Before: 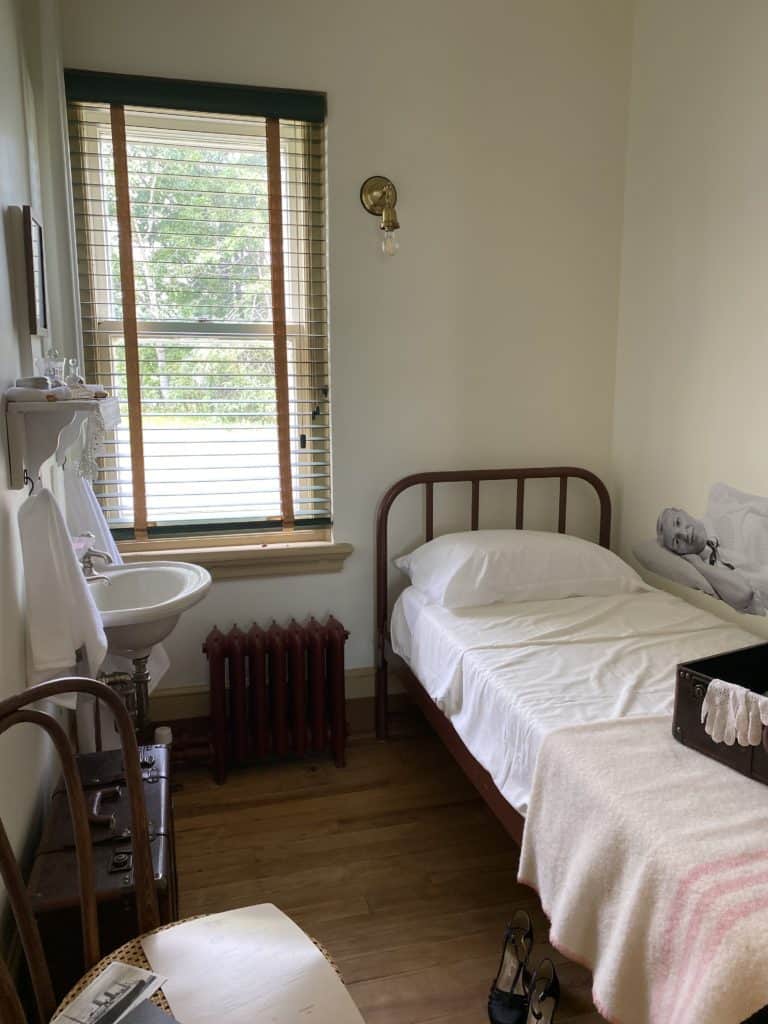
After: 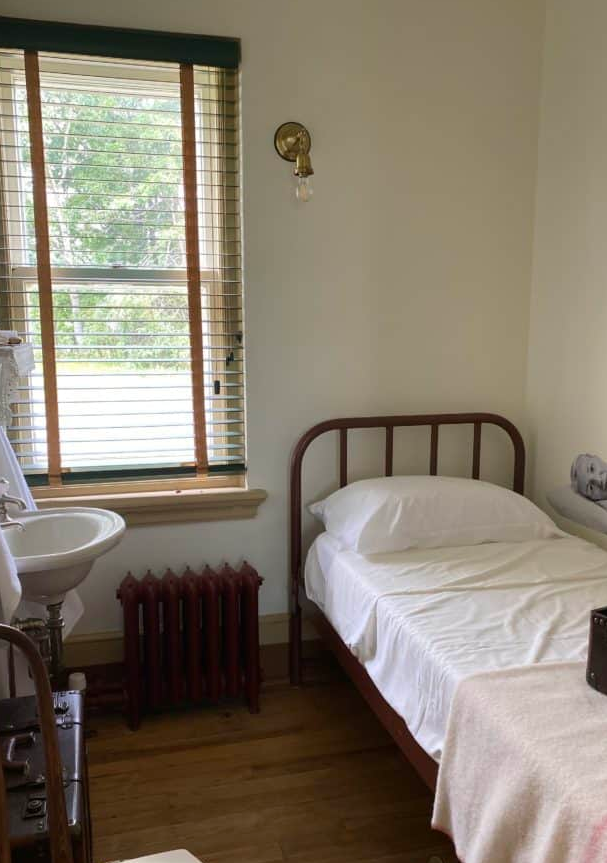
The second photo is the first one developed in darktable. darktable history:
crop: left 11.292%, top 5.344%, right 9.595%, bottom 10.357%
